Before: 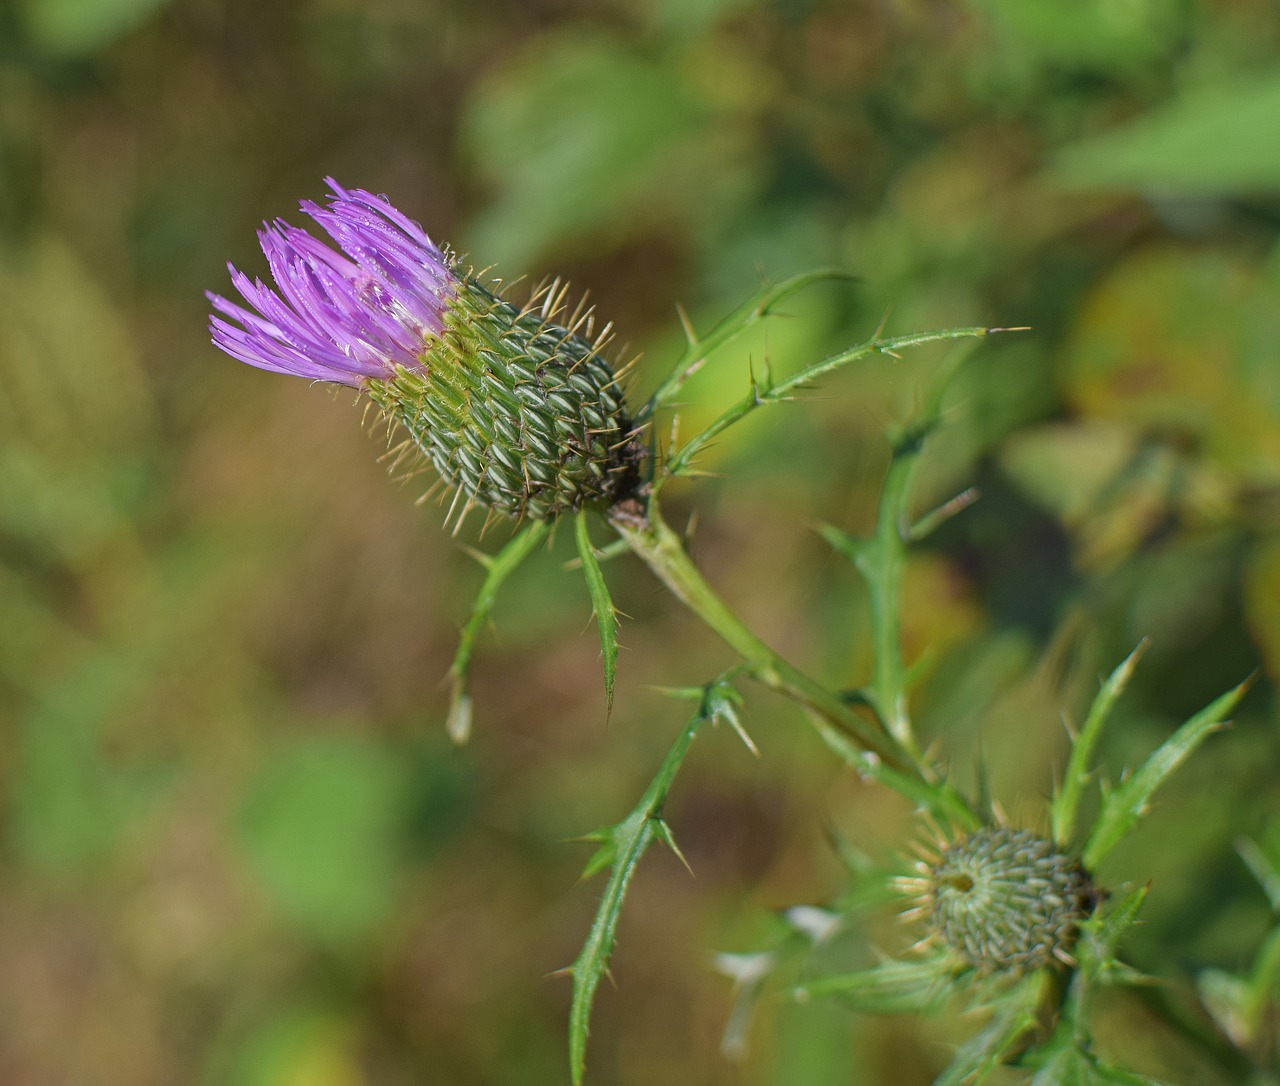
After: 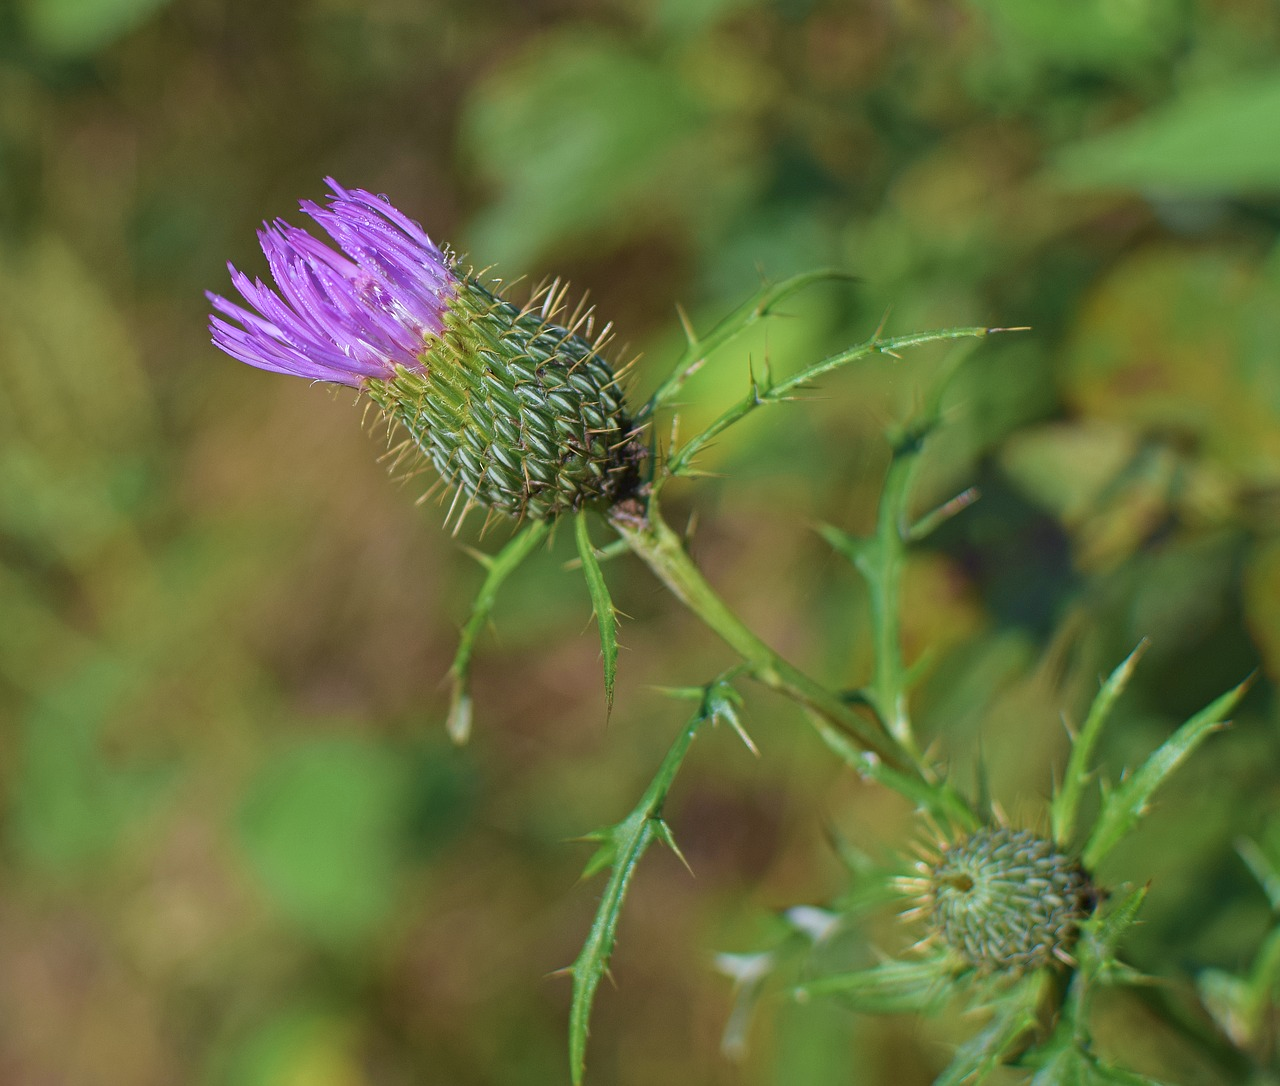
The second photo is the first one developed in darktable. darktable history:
color calibration: illuminant as shot in camera, x 0.358, y 0.373, temperature 4628.91 K
velvia: on, module defaults
